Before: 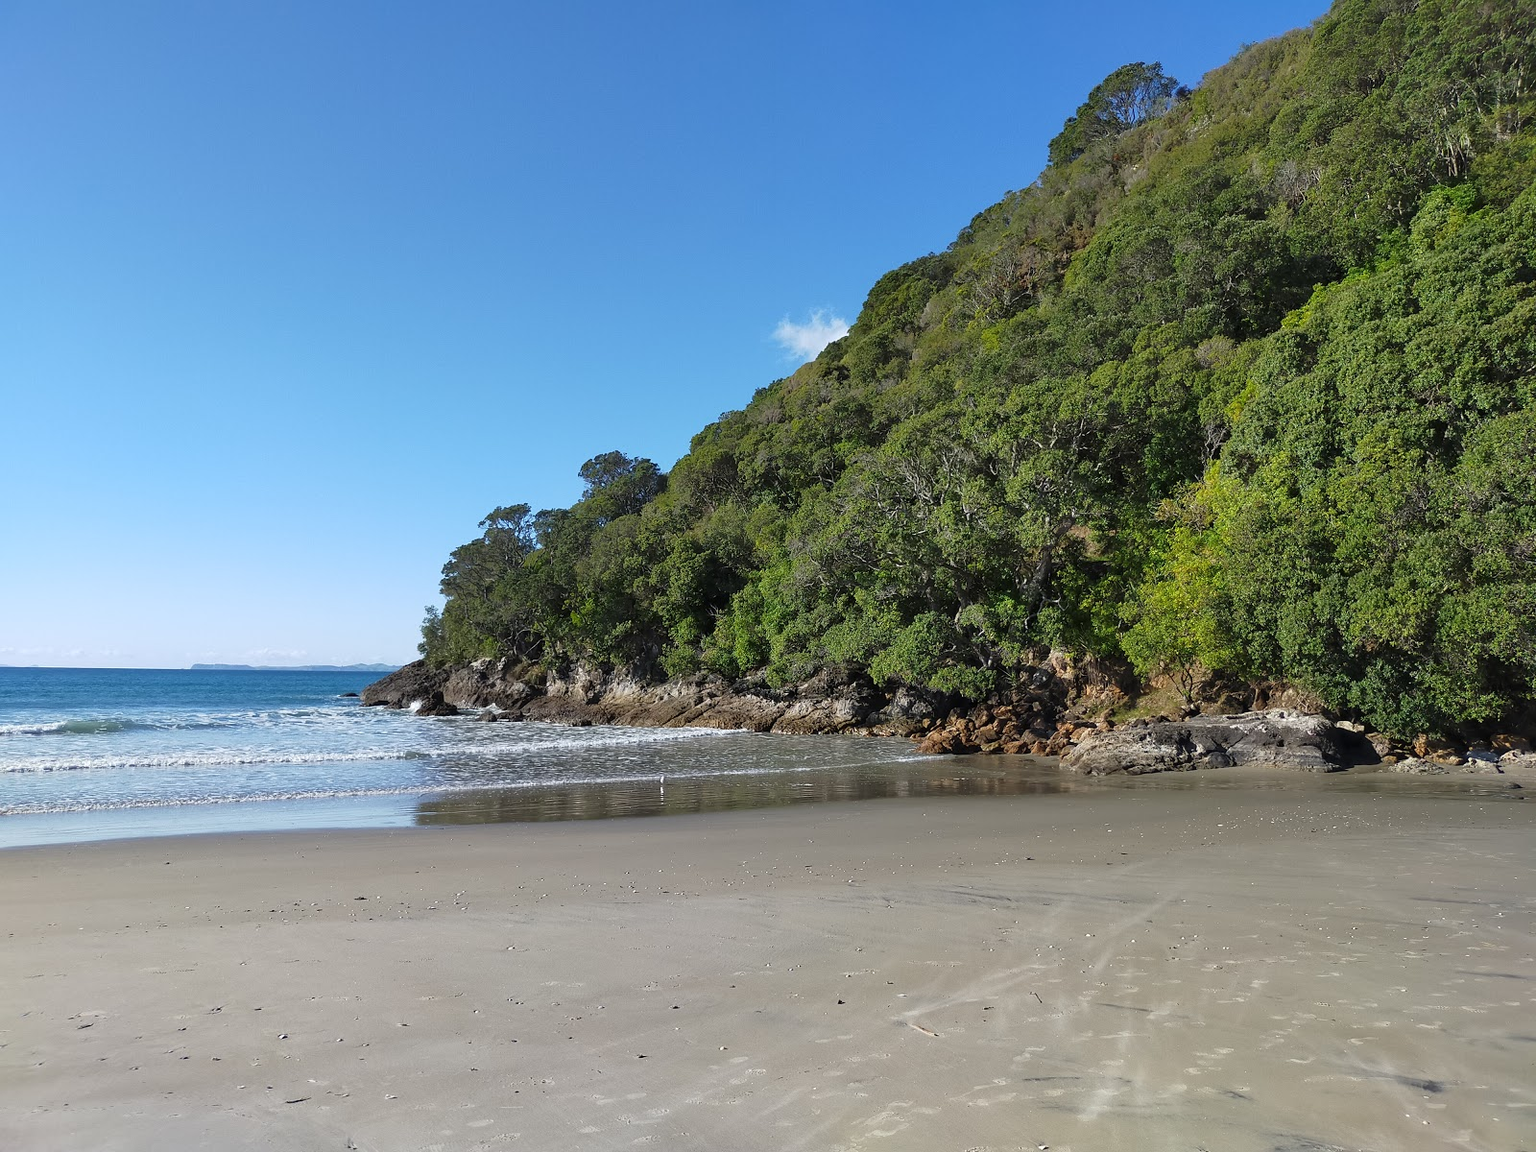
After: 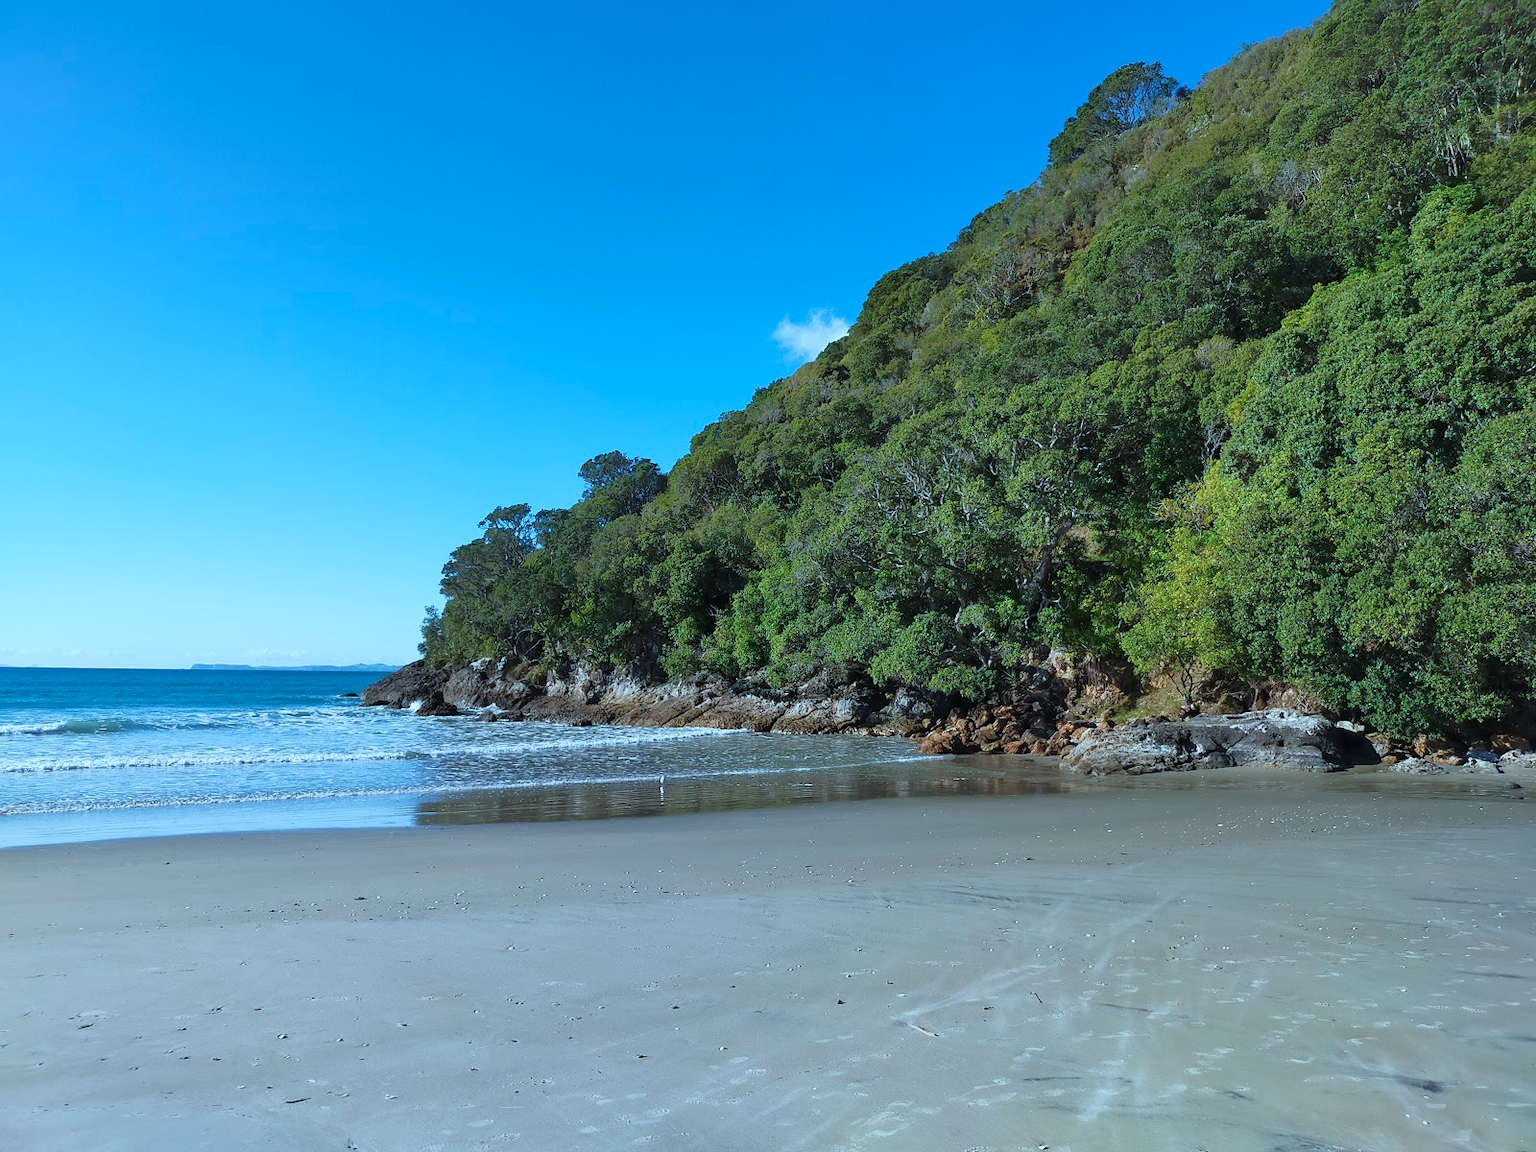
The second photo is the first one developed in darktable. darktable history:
velvia: on, module defaults
color correction: highlights a* -9.65, highlights b* -21.63
